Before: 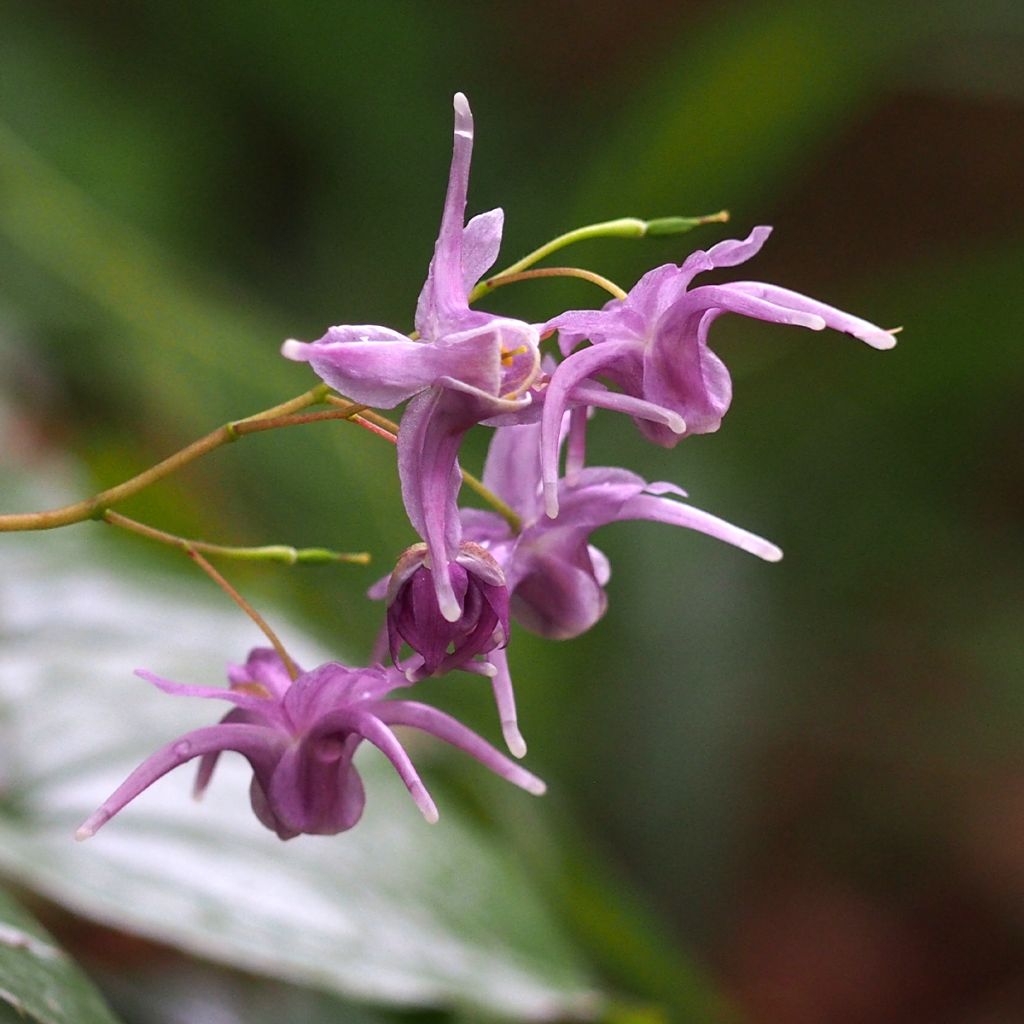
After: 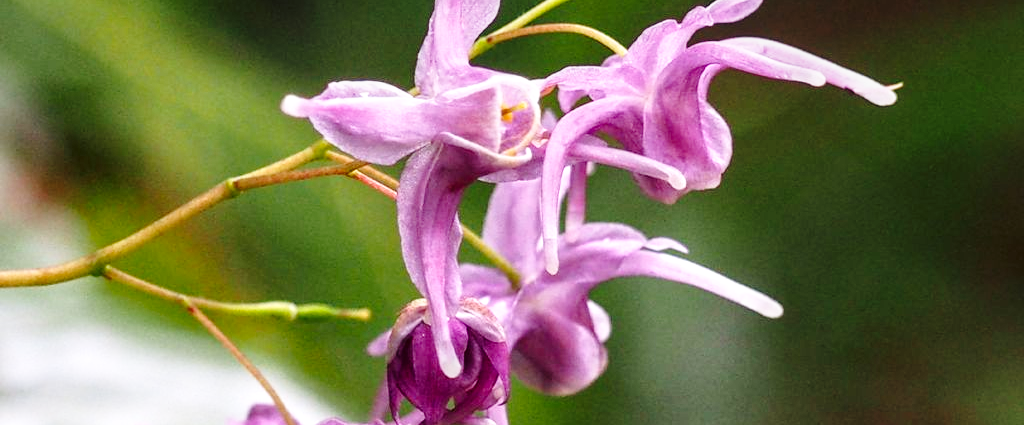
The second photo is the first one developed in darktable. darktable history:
crop and rotate: top 23.895%, bottom 34.523%
local contrast: detail 130%
exposure: compensate exposure bias true, compensate highlight preservation false
base curve: curves: ch0 [(0, 0) (0.028, 0.03) (0.121, 0.232) (0.46, 0.748) (0.859, 0.968) (1, 1)], preserve colors none
